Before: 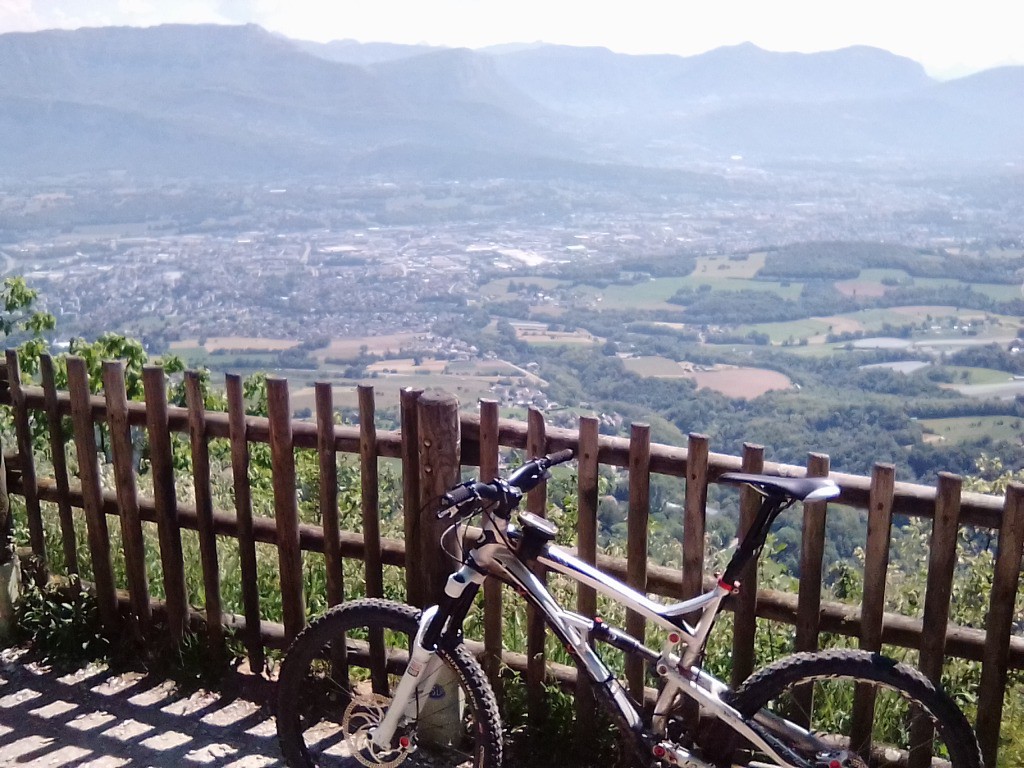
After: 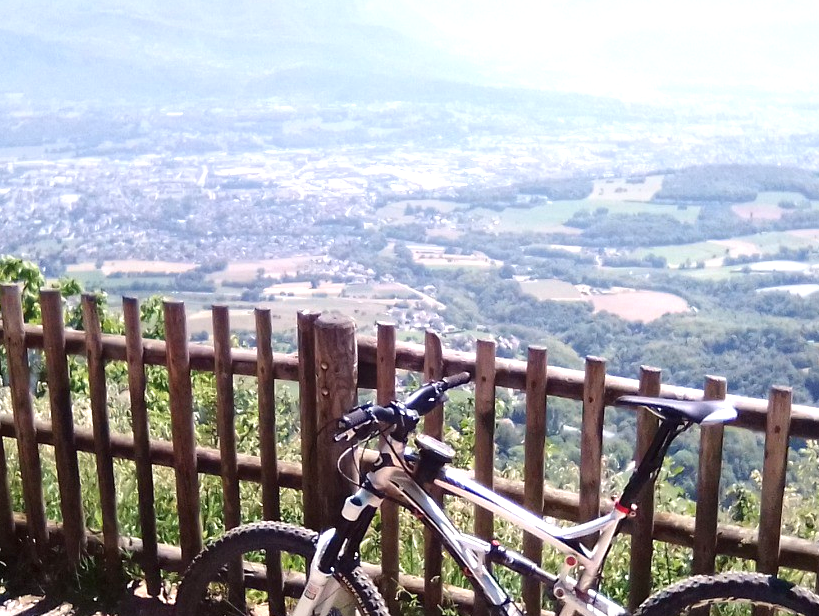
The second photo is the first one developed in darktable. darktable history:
exposure: exposure 0.753 EV, compensate exposure bias true, compensate highlight preservation false
crop and rotate: left 10.153%, top 10.063%, right 9.82%, bottom 9.694%
